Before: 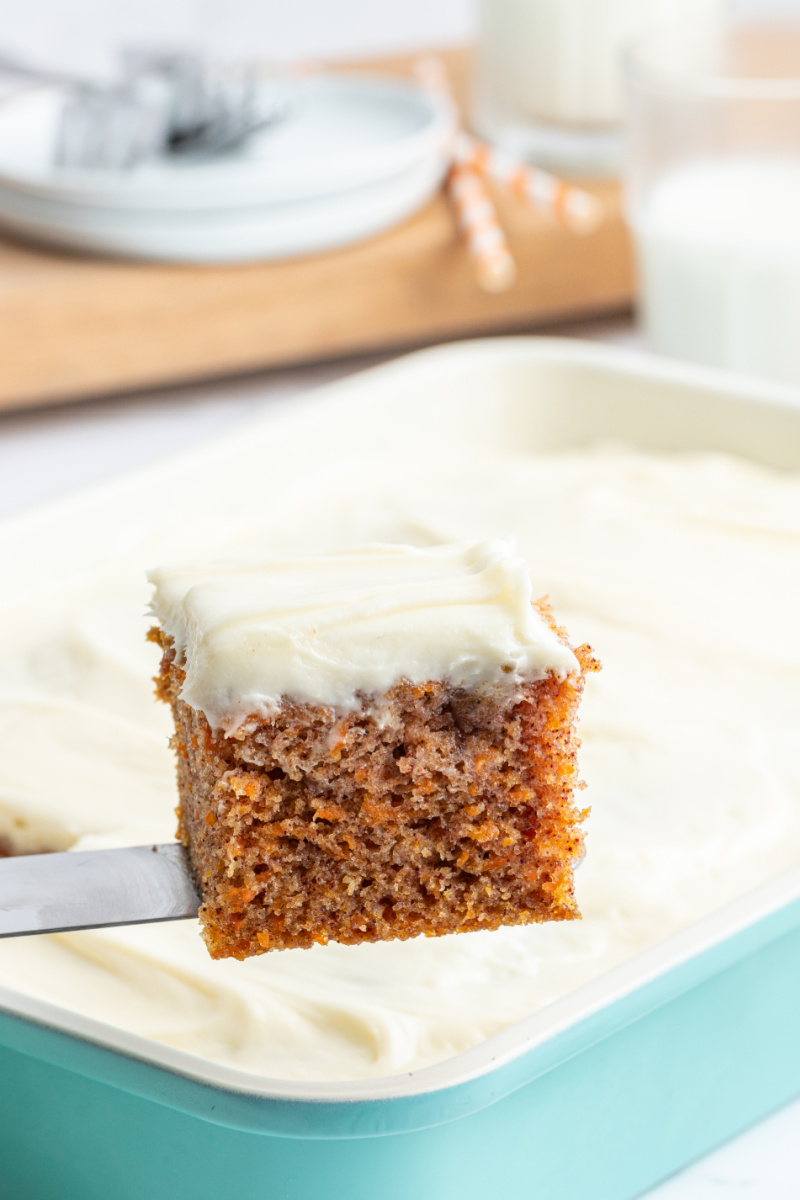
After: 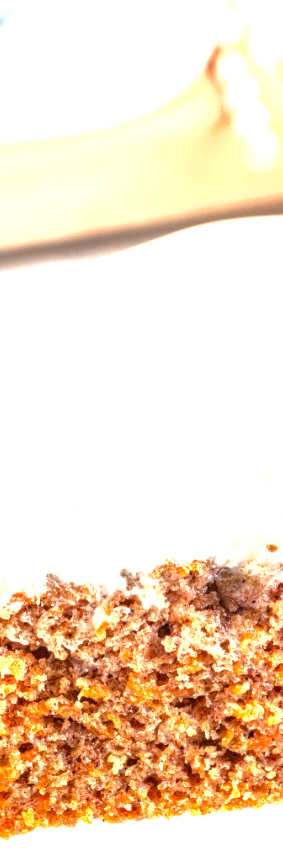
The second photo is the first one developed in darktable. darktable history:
shadows and highlights: shadows -20.36, white point adjustment -2.07, highlights -34.75
crop and rotate: left 29.6%, top 10.158%, right 34.934%, bottom 17.896%
exposure: black level correction 0, exposure 1.744 EV, compensate exposure bias true, compensate highlight preservation false
local contrast: on, module defaults
